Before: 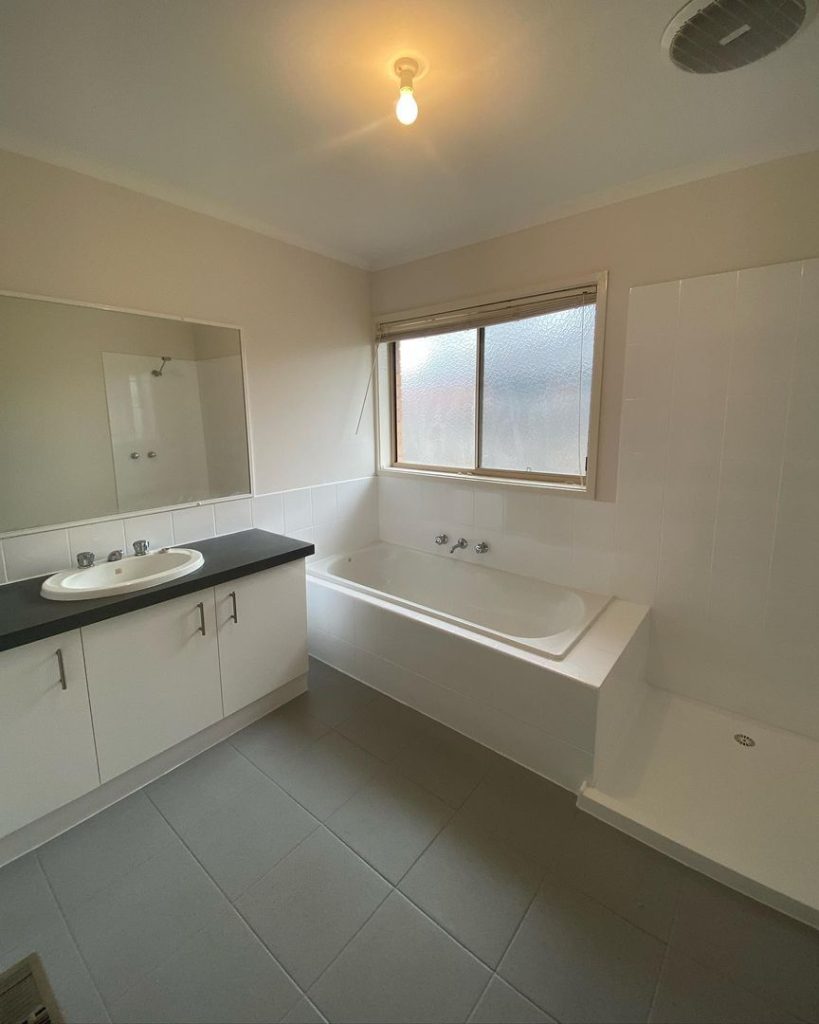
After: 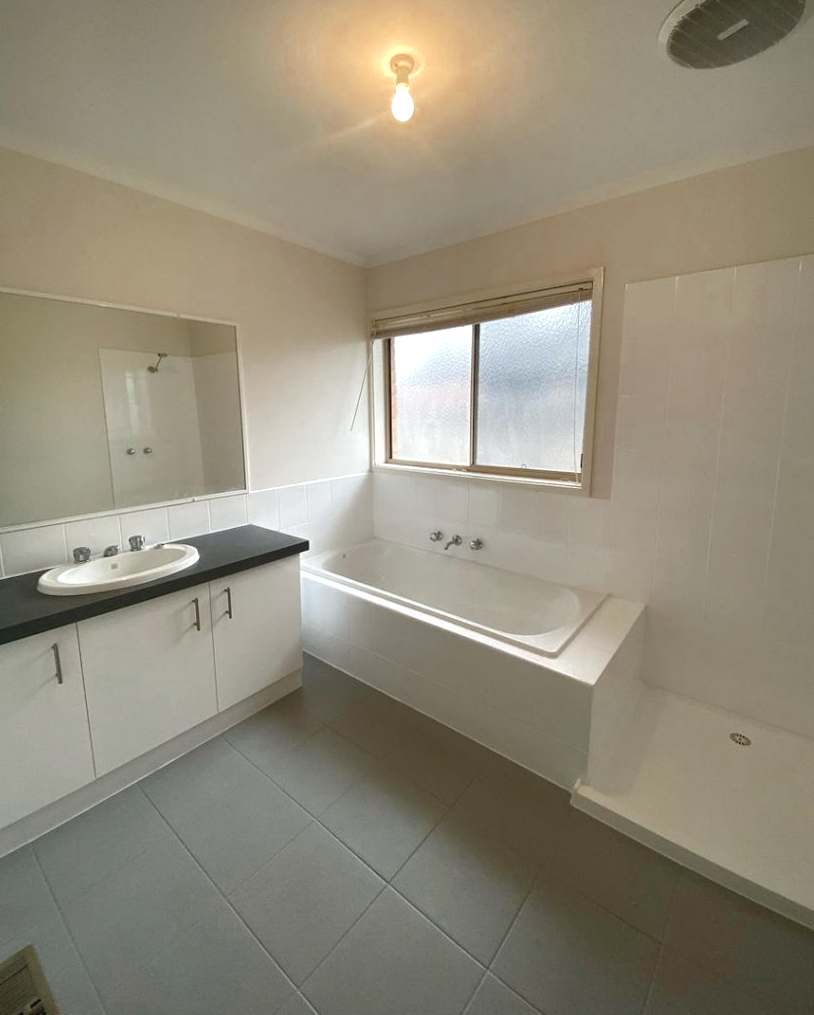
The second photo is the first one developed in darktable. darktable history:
rotate and perspective: rotation 0.192°, lens shift (horizontal) -0.015, crop left 0.005, crop right 0.996, crop top 0.006, crop bottom 0.99
color zones: curves: ch0 [(0, 0.5) (0.125, 0.4) (0.25, 0.5) (0.375, 0.4) (0.5, 0.4) (0.625, 0.35) (0.75, 0.35) (0.875, 0.5)]; ch1 [(0, 0.35) (0.125, 0.45) (0.25, 0.35) (0.375, 0.35) (0.5, 0.35) (0.625, 0.35) (0.75, 0.45) (0.875, 0.35)]; ch2 [(0, 0.6) (0.125, 0.5) (0.25, 0.5) (0.375, 0.6) (0.5, 0.6) (0.625, 0.5) (0.75, 0.5) (0.875, 0.5)]
color balance rgb: perceptual saturation grading › global saturation 25%, perceptual saturation grading › highlights -50%, perceptual saturation grading › shadows 30%, perceptual brilliance grading › global brilliance 12%, global vibrance 20%
